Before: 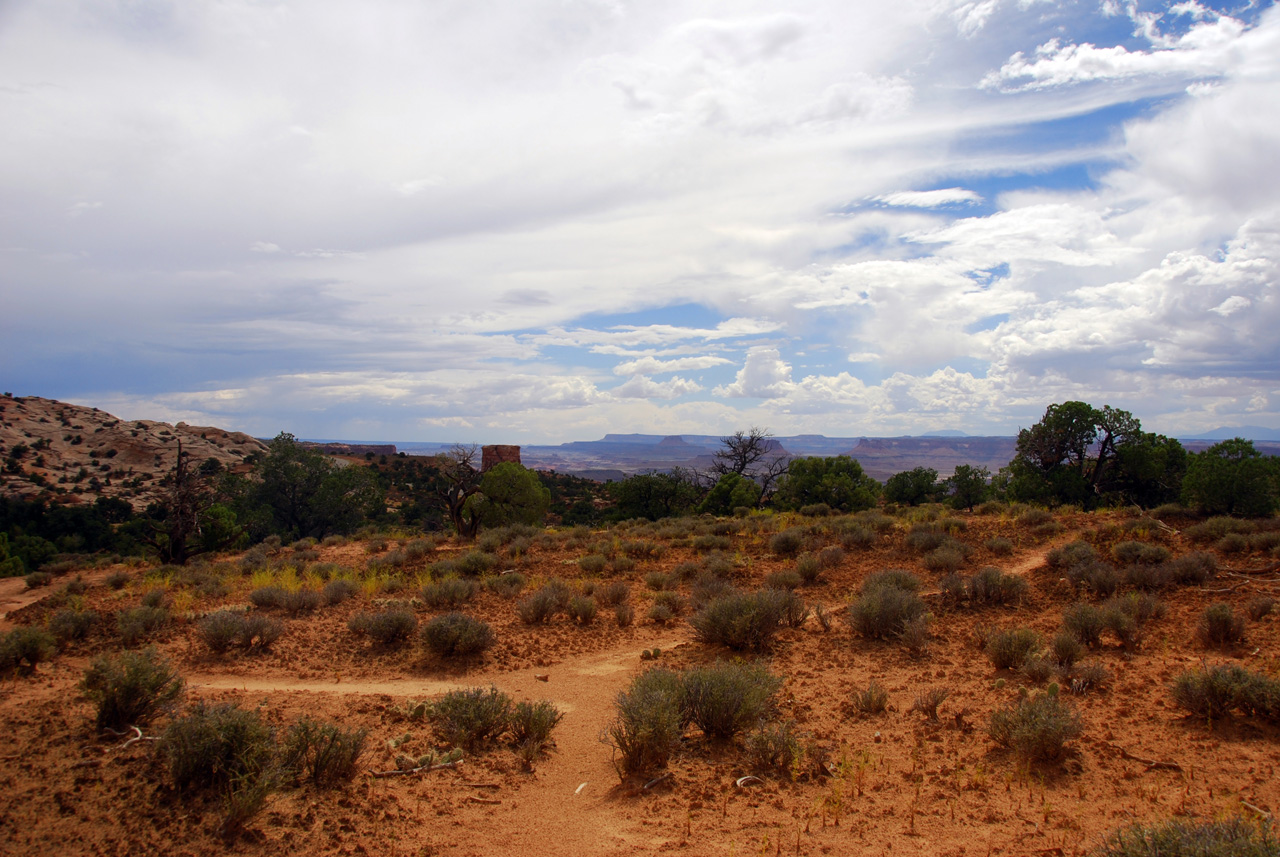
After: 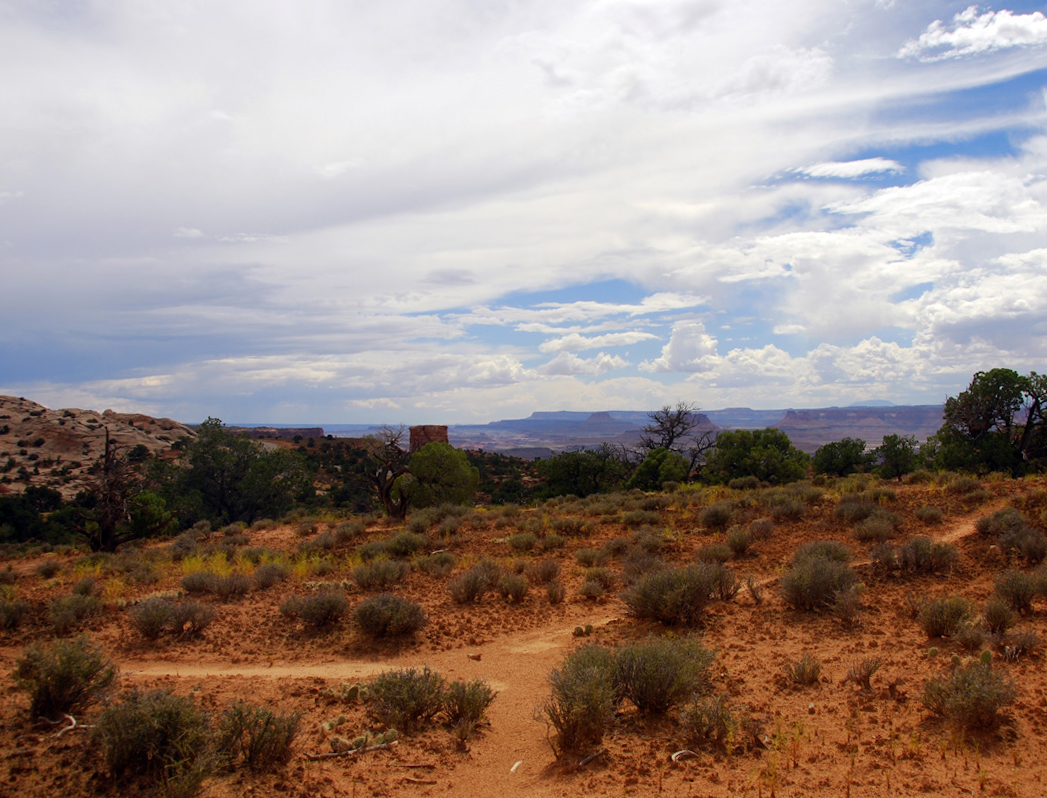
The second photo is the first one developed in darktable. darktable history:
crop and rotate: angle 1.31°, left 4.225%, top 1.087%, right 11.199%, bottom 2.58%
